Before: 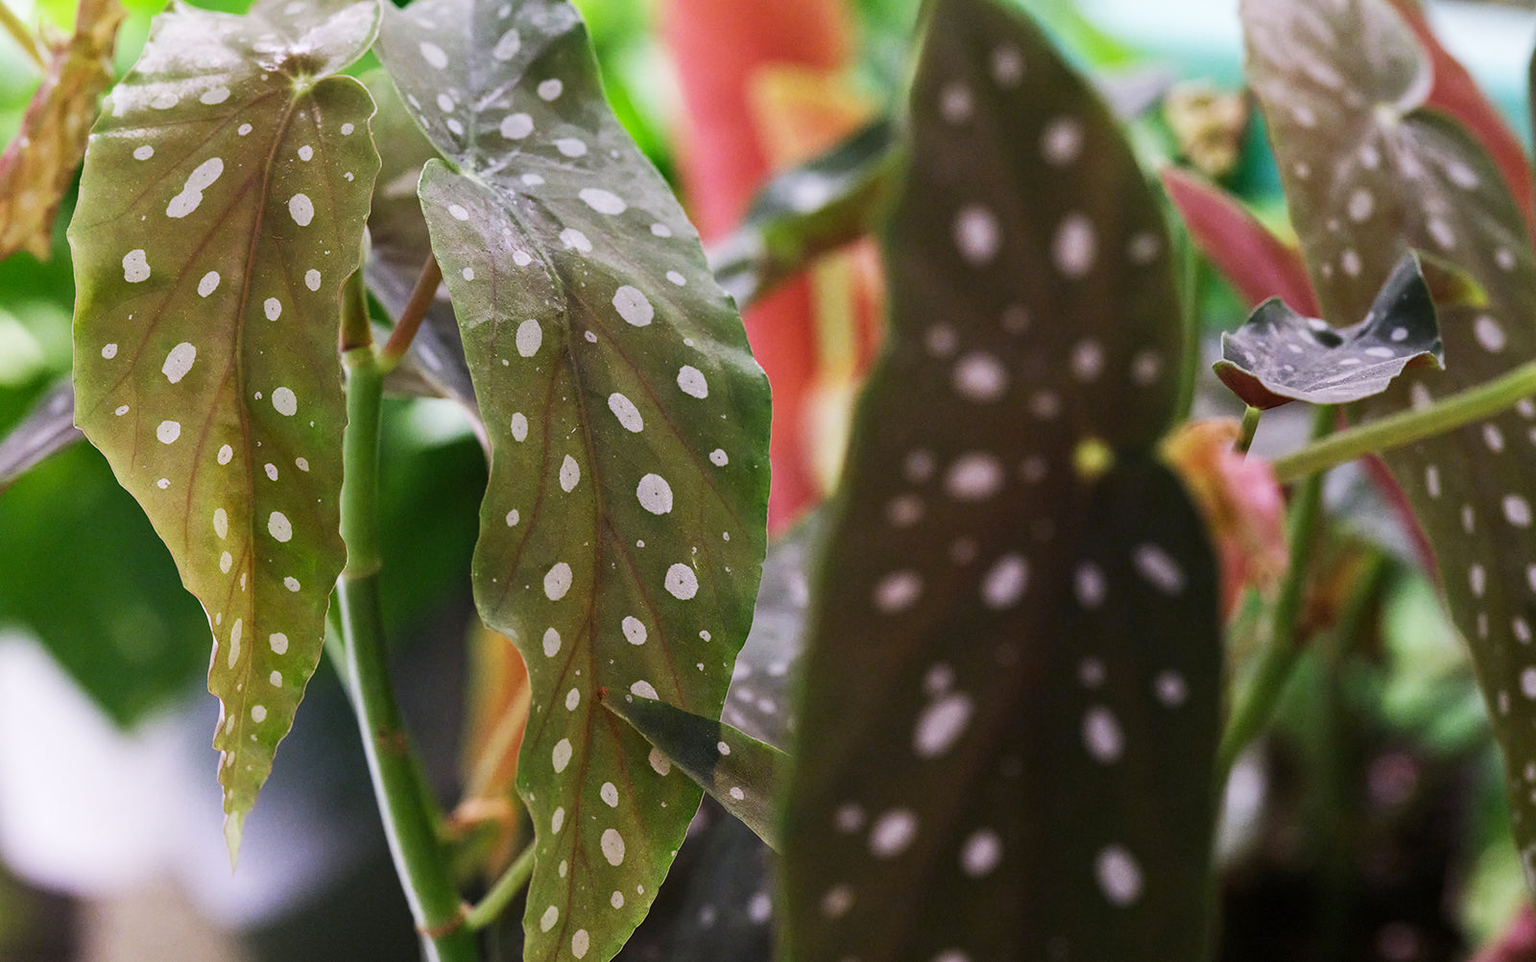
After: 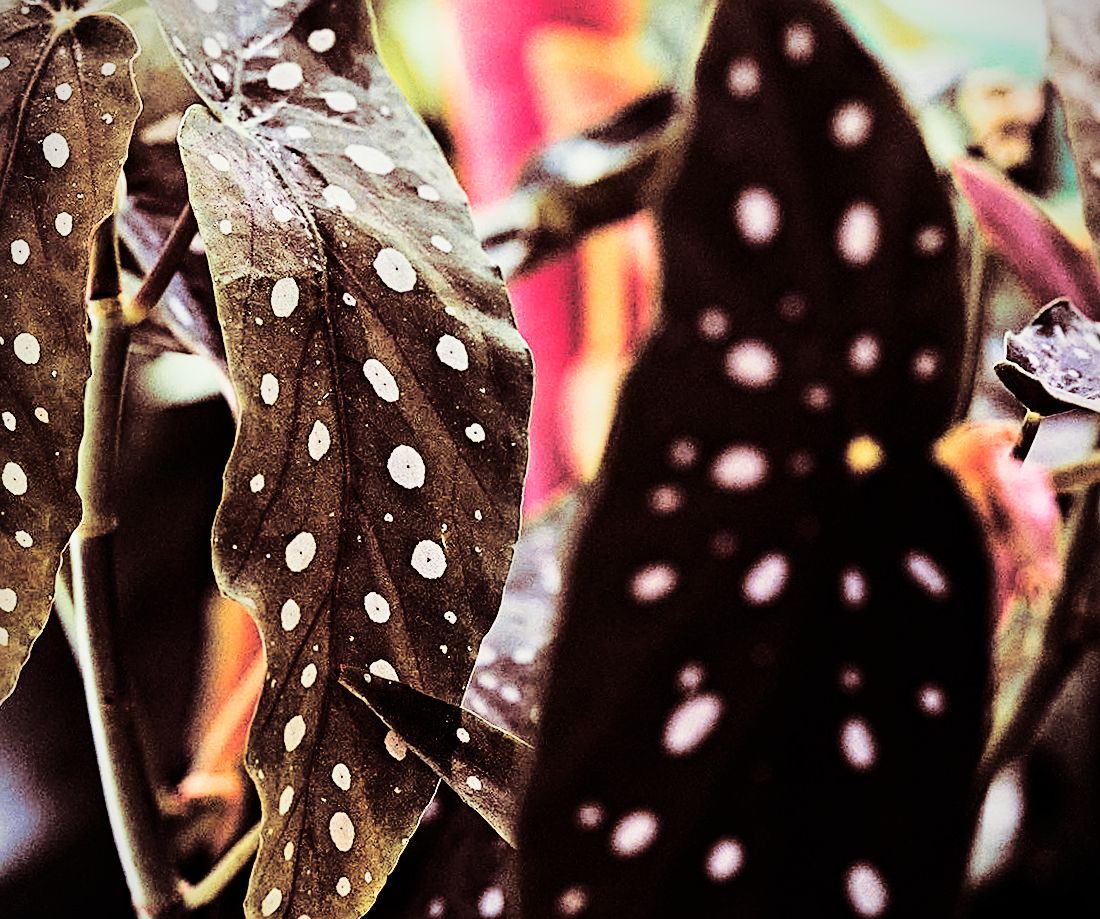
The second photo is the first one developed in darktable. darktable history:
contrast equalizer: octaves 7, y [[0.5, 0.542, 0.583, 0.625, 0.667, 0.708], [0.5 ×6], [0.5 ×6], [0 ×6], [0 ×6]]
tone curve: curves: ch0 [(0, 0) (0.179, 0.073) (0.265, 0.147) (0.463, 0.553) (0.51, 0.635) (0.716, 0.863) (1, 0.997)], color space Lab, linked channels, preserve colors none
split-toning: compress 20%
sharpen: on, module defaults
color zones: curves: ch1 [(0.263, 0.53) (0.376, 0.287) (0.487, 0.512) (0.748, 0.547) (1, 0.513)]; ch2 [(0.262, 0.45) (0.751, 0.477)], mix 31.98%
filmic rgb: black relative exposure -7.75 EV, white relative exposure 4.4 EV, threshold 3 EV, hardness 3.76, latitude 50%, contrast 1.1, color science v5 (2021), contrast in shadows safe, contrast in highlights safe, enable highlight reconstruction true
vignetting: fall-off start 91.19%
crop and rotate: angle -3.27°, left 14.277%, top 0.028%, right 10.766%, bottom 0.028%
